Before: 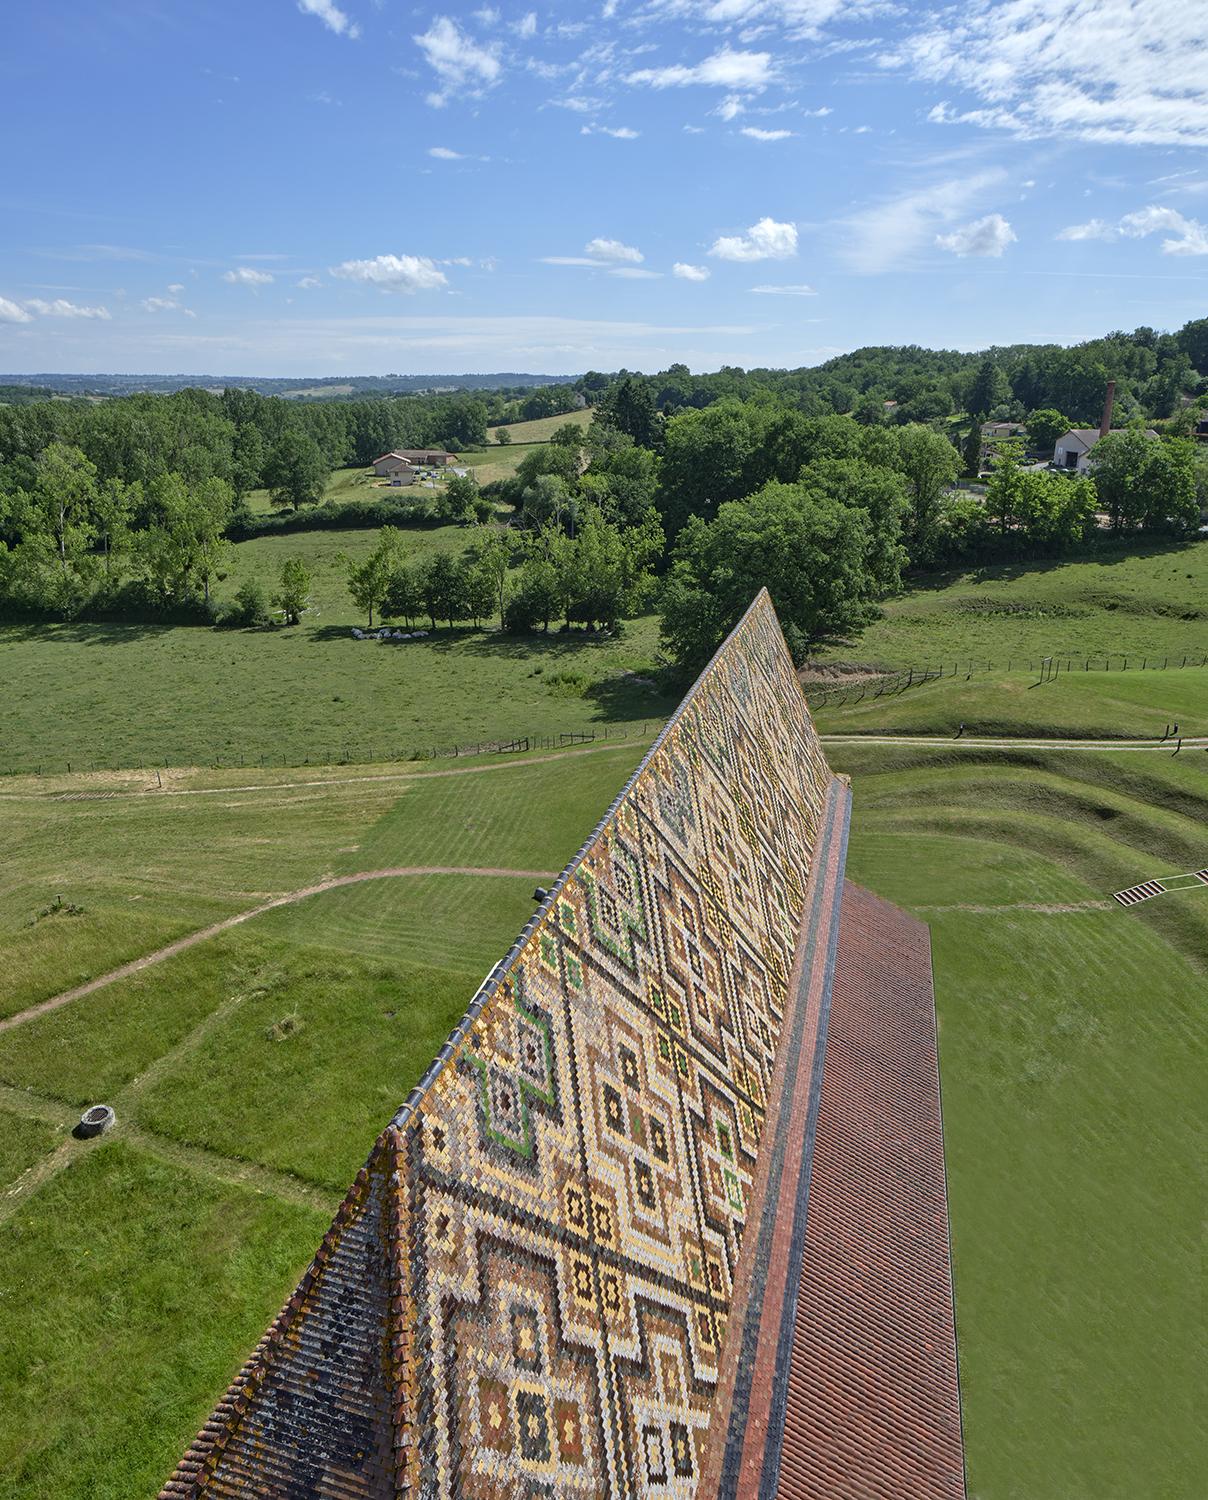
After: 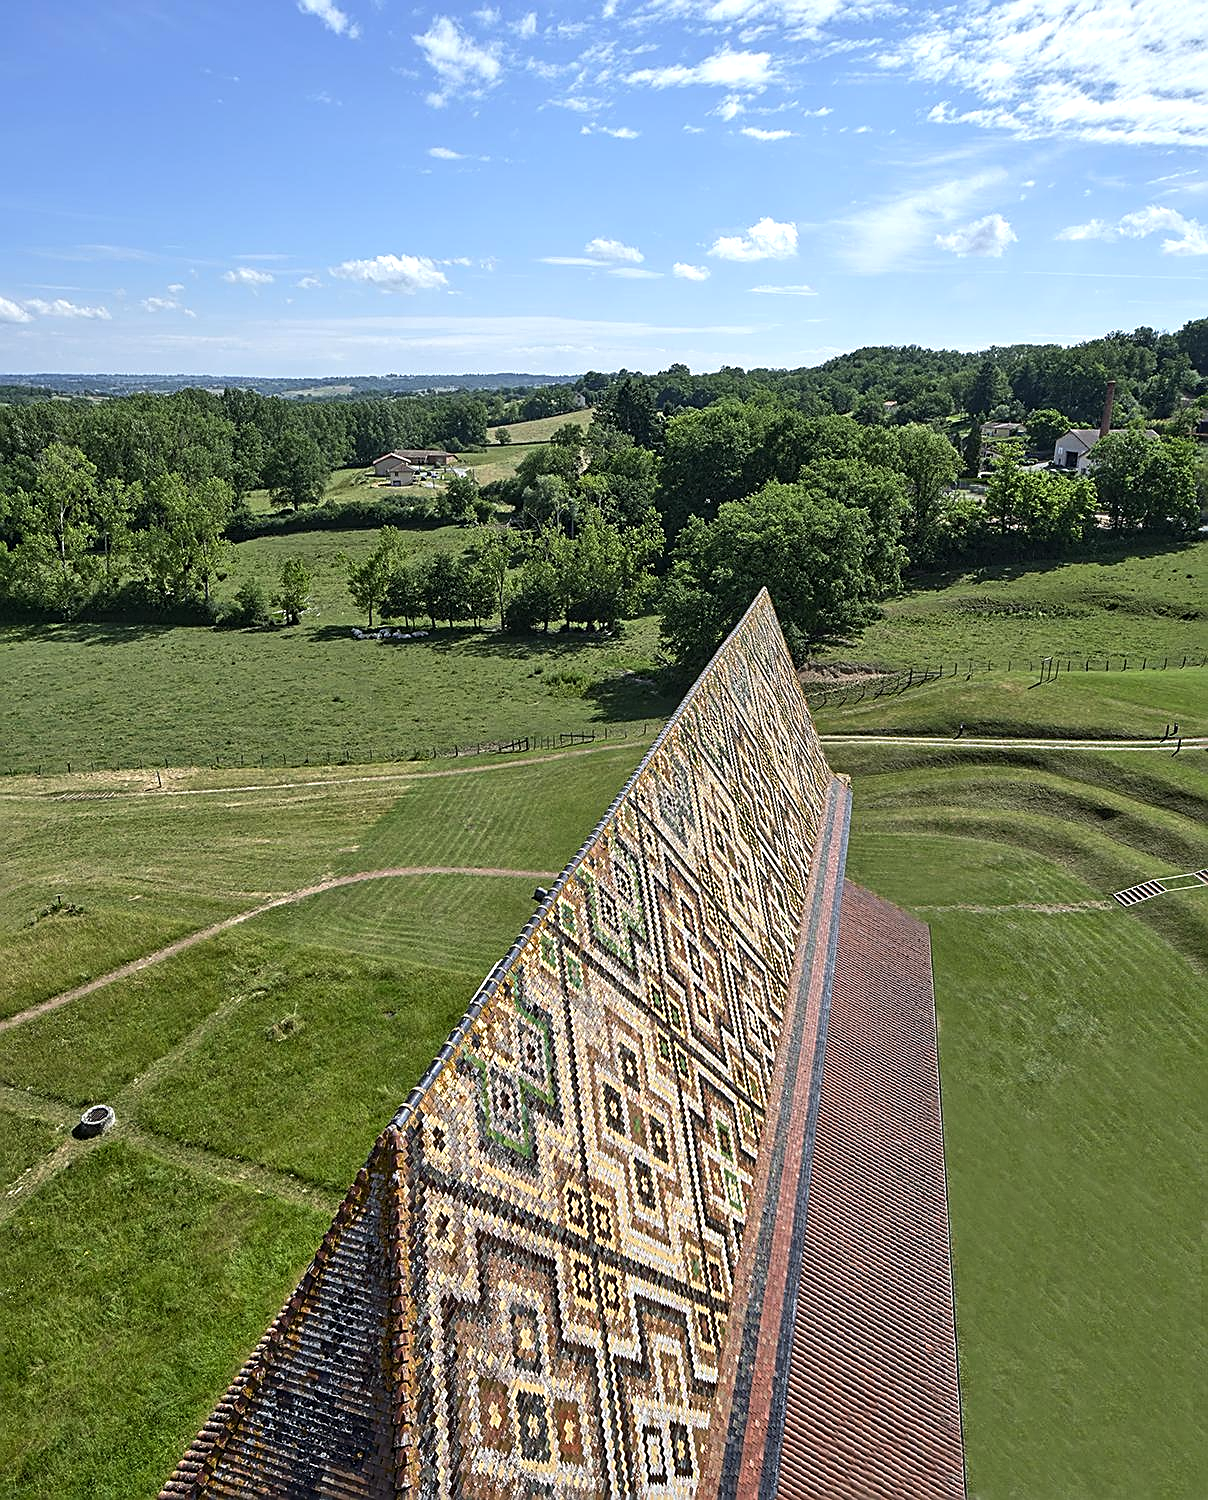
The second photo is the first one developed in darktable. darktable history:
sharpen: amount 0.75
tone equalizer: -8 EV -0.417 EV, -7 EV -0.389 EV, -6 EV -0.333 EV, -5 EV -0.222 EV, -3 EV 0.222 EV, -2 EV 0.333 EV, -1 EV 0.389 EV, +0 EV 0.417 EV, edges refinement/feathering 500, mask exposure compensation -1.57 EV, preserve details no
